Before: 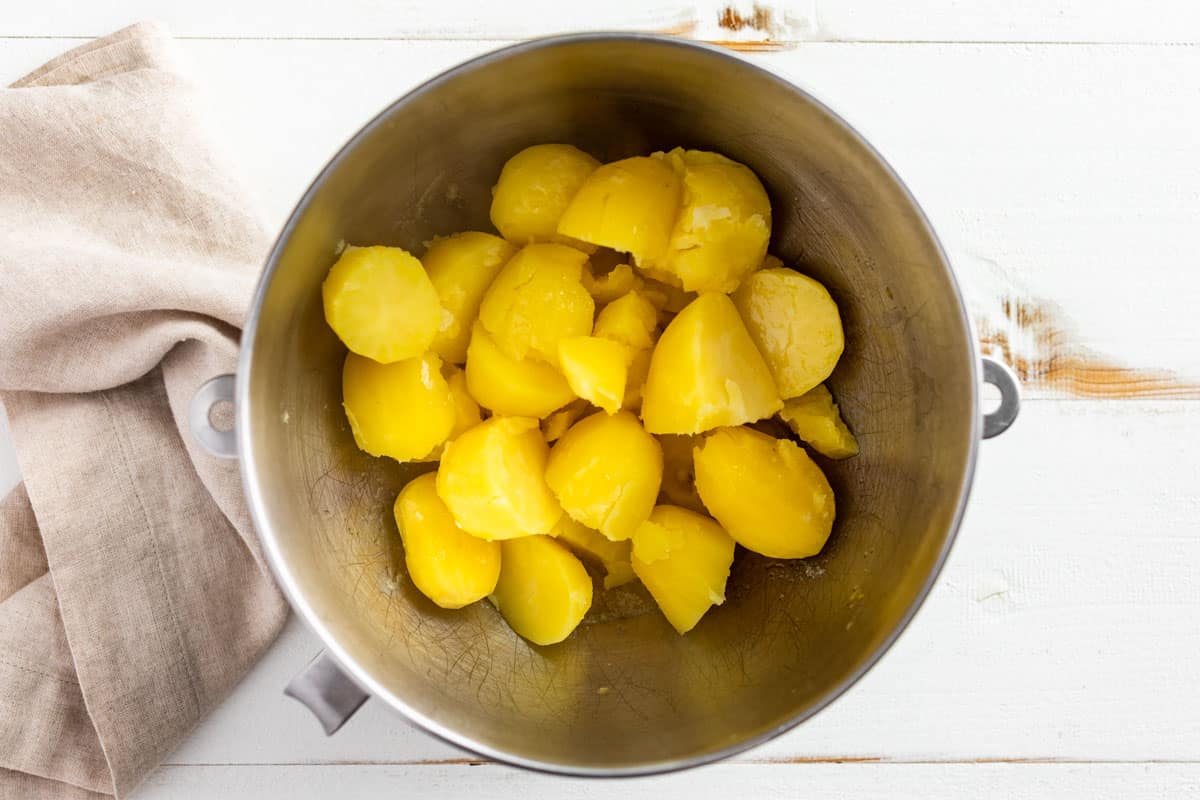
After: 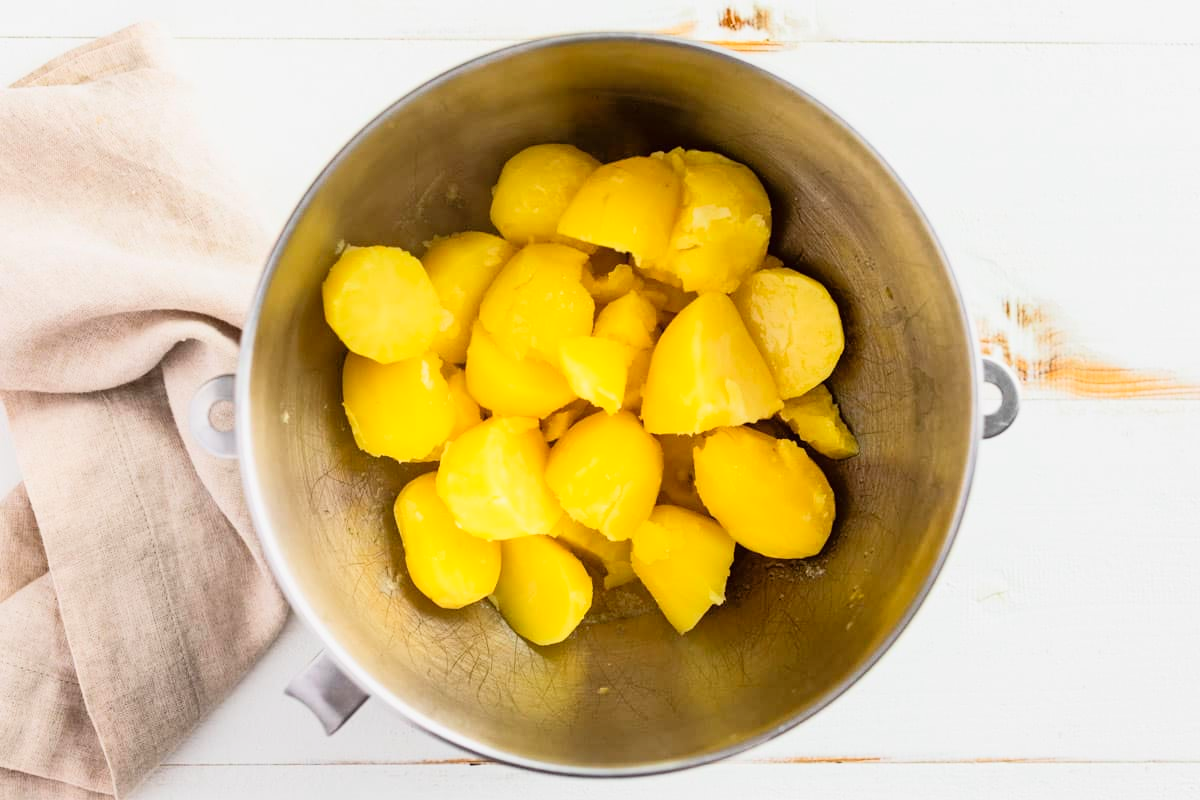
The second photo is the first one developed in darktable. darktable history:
tone curve: curves: ch0 [(0, 0.005) (0.103, 0.097) (0.18, 0.22) (0.4, 0.485) (0.5, 0.612) (0.668, 0.787) (0.823, 0.894) (1, 0.971)]; ch1 [(0, 0) (0.172, 0.123) (0.324, 0.253) (0.396, 0.388) (0.478, 0.461) (0.499, 0.498) (0.522, 0.528) (0.618, 0.649) (0.753, 0.821) (1, 1)]; ch2 [(0, 0) (0.411, 0.424) (0.496, 0.501) (0.515, 0.514) (0.555, 0.585) (0.641, 0.69) (1, 1)], color space Lab, linked channels, preserve colors none
